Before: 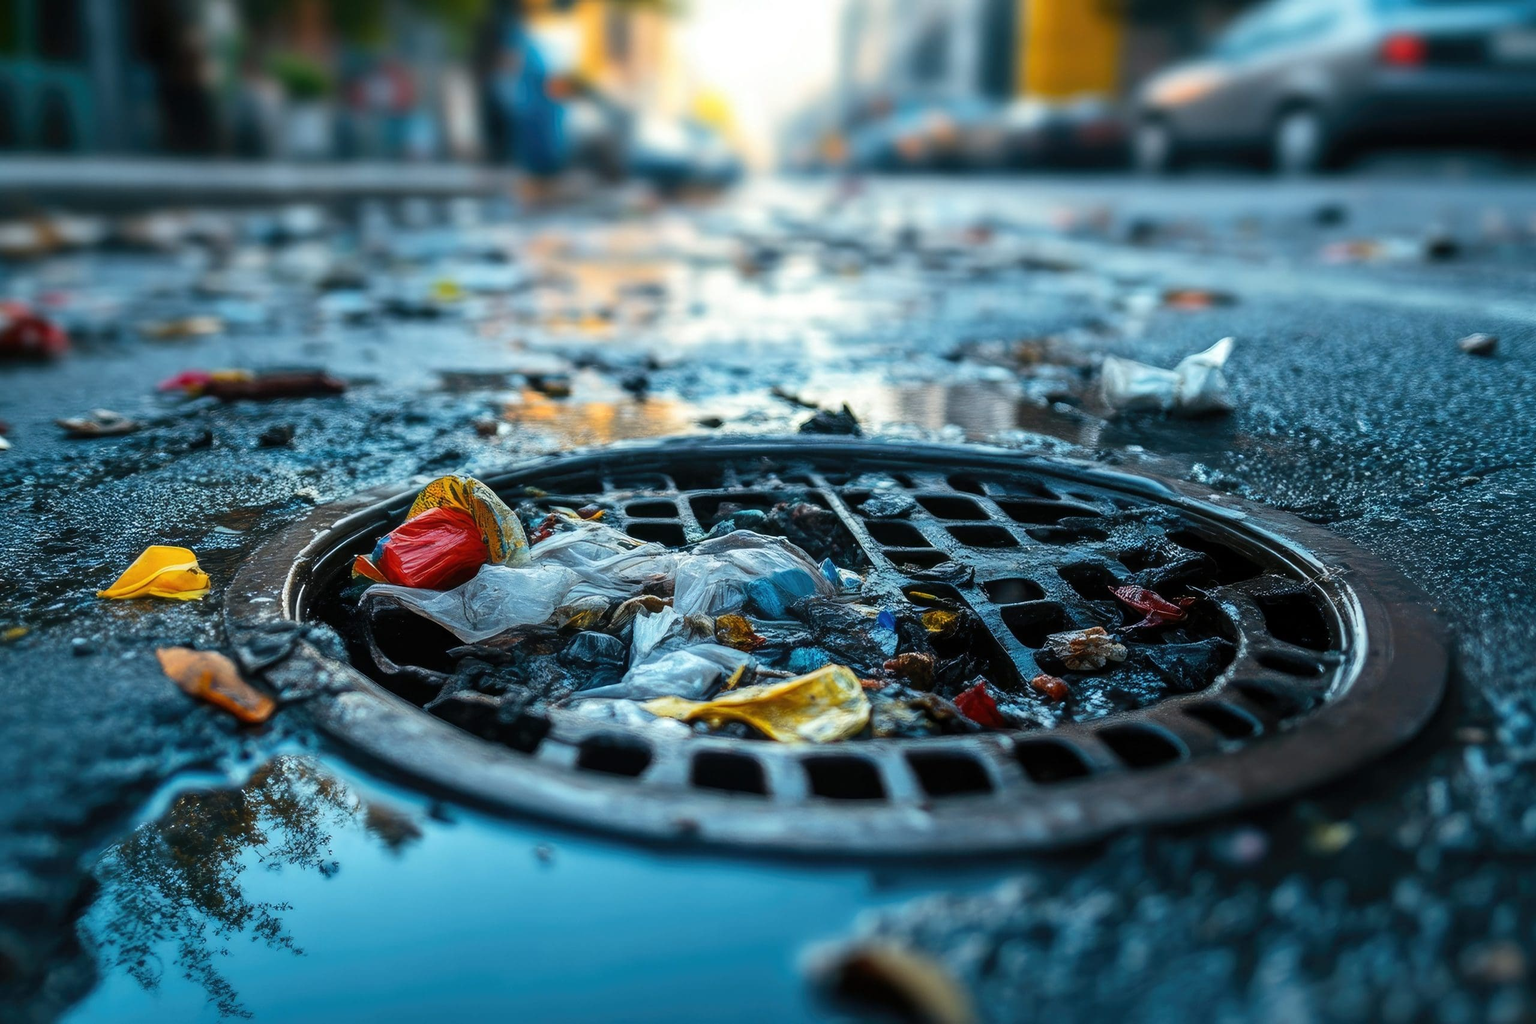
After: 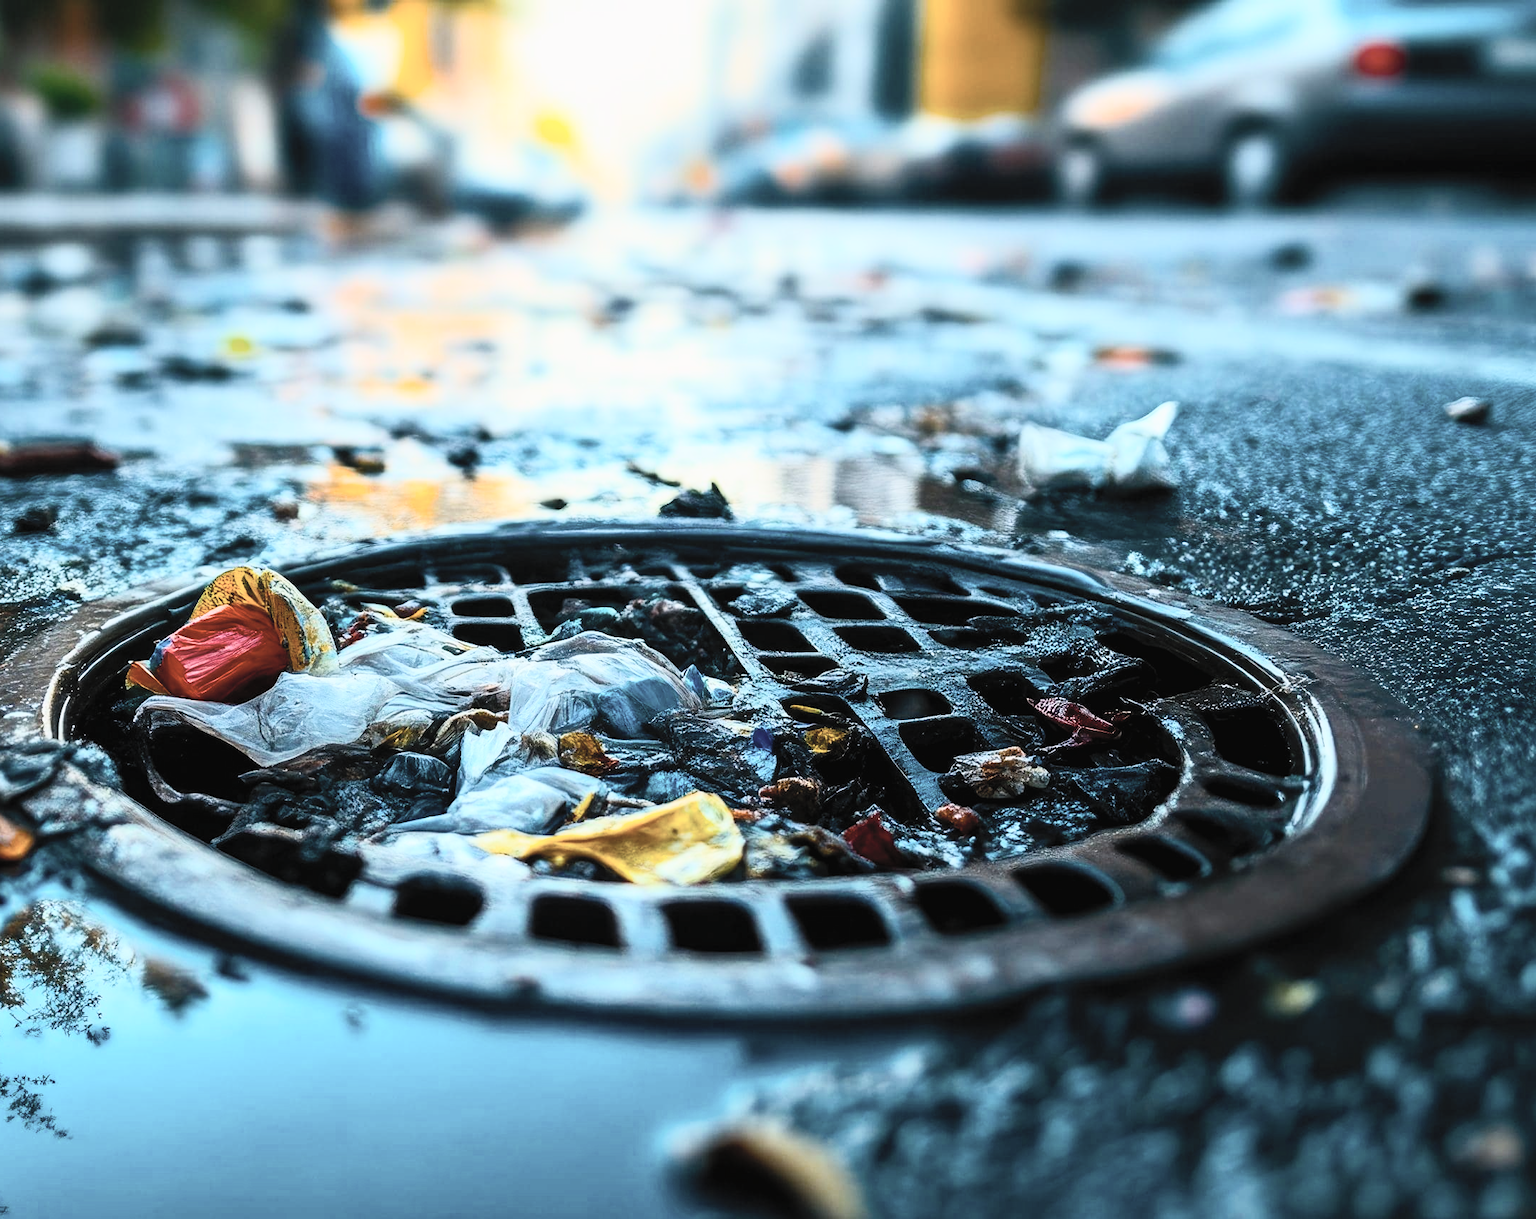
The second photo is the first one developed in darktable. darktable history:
contrast brightness saturation: contrast 0.421, brightness 0.552, saturation -0.201
crop: left 16.089%
exposure: exposure -0.003 EV, compensate exposure bias true, compensate highlight preservation false
color balance rgb: shadows lift › luminance -10.083%, highlights gain › chroma 0.256%, highlights gain › hue 332.96°, perceptual saturation grading › global saturation 24.909%, perceptual brilliance grading › global brilliance 9.481%, global vibrance 16.231%, saturation formula JzAzBz (2021)
filmic rgb: black relative exposure -8.03 EV, white relative exposure 4.02 EV, hardness 4.19
